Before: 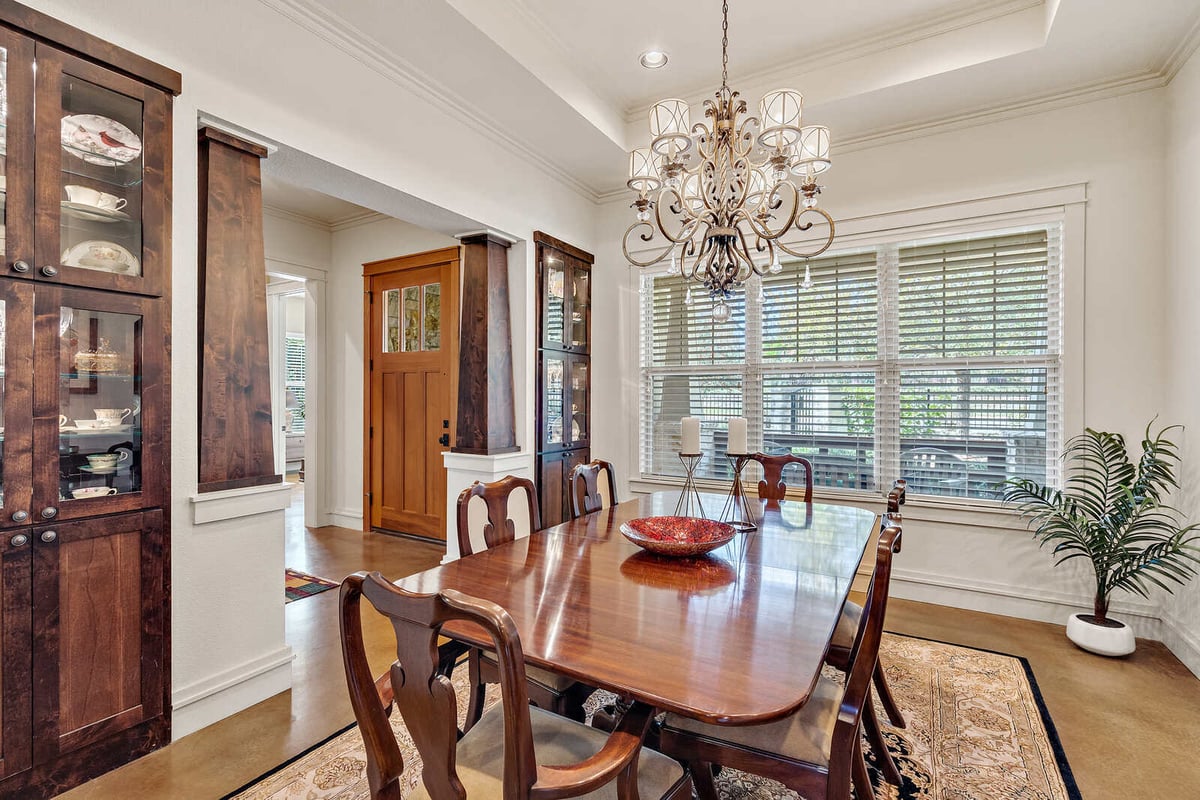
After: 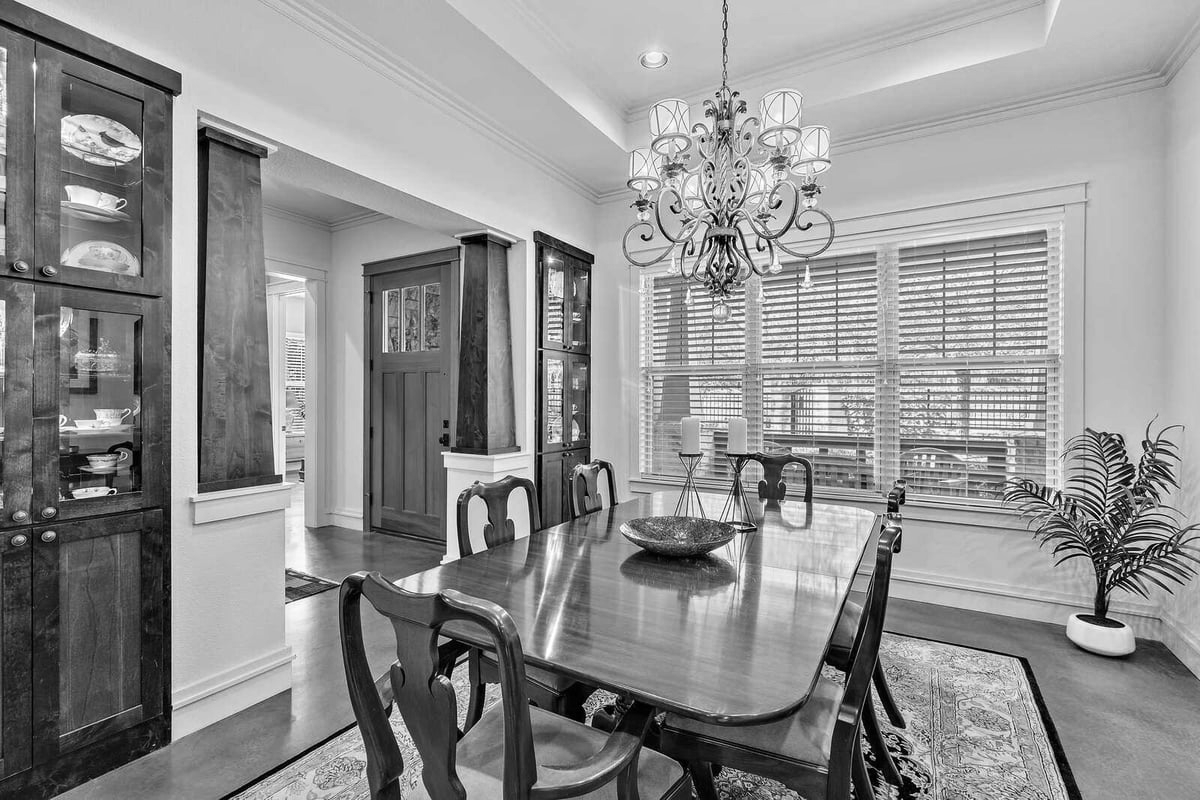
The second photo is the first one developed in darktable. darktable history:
monochrome: a 0, b 0, size 0.5, highlights 0.57
white balance: red 0.98, blue 1.61
contrast brightness saturation: contrast 0.1, saturation -0.36
